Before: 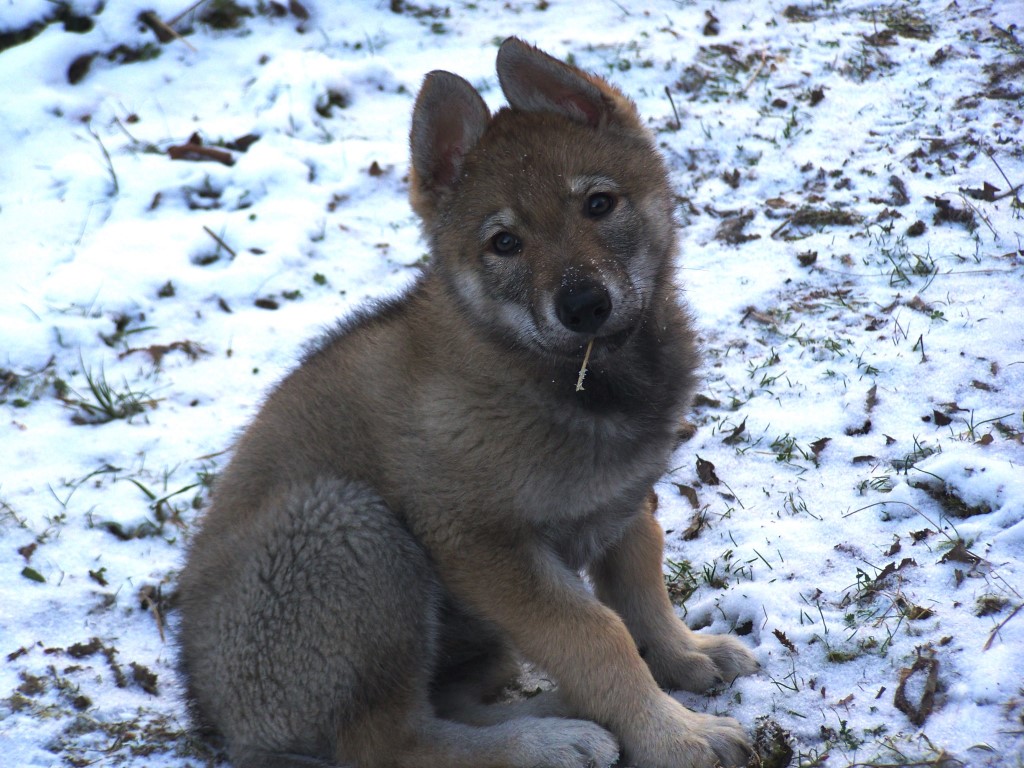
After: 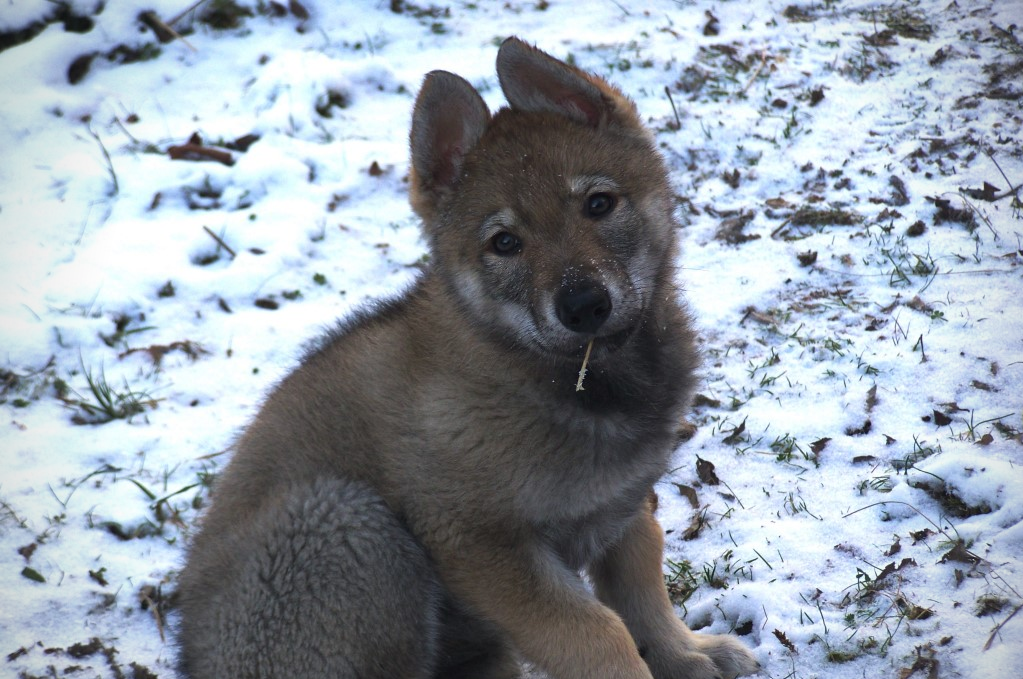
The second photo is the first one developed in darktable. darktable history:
vignetting: on, module defaults
crop and rotate: top 0%, bottom 11.549%
